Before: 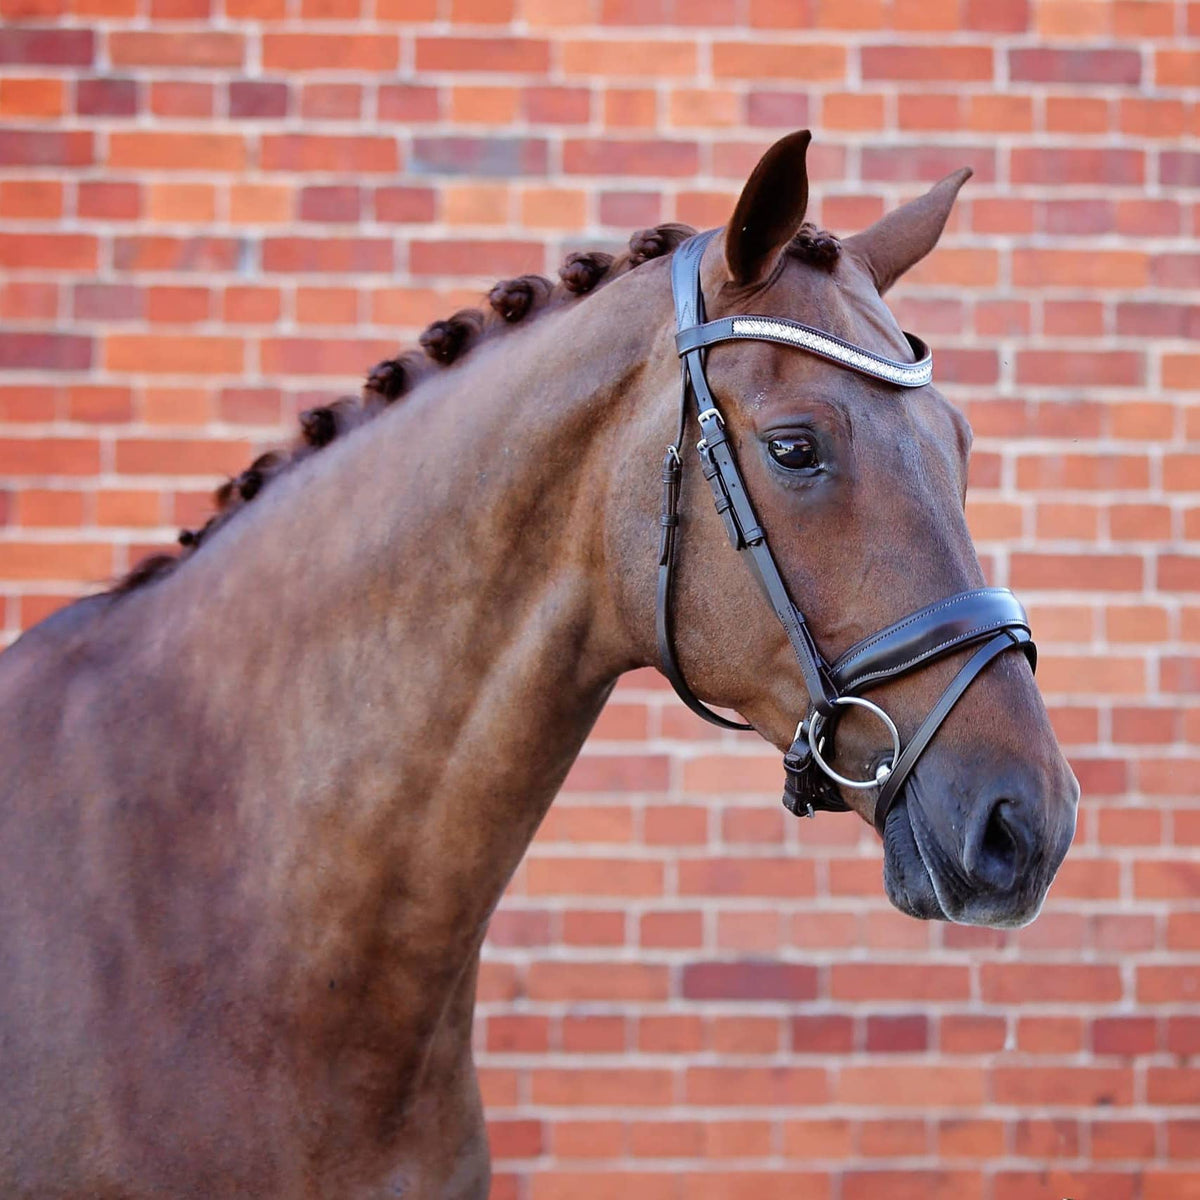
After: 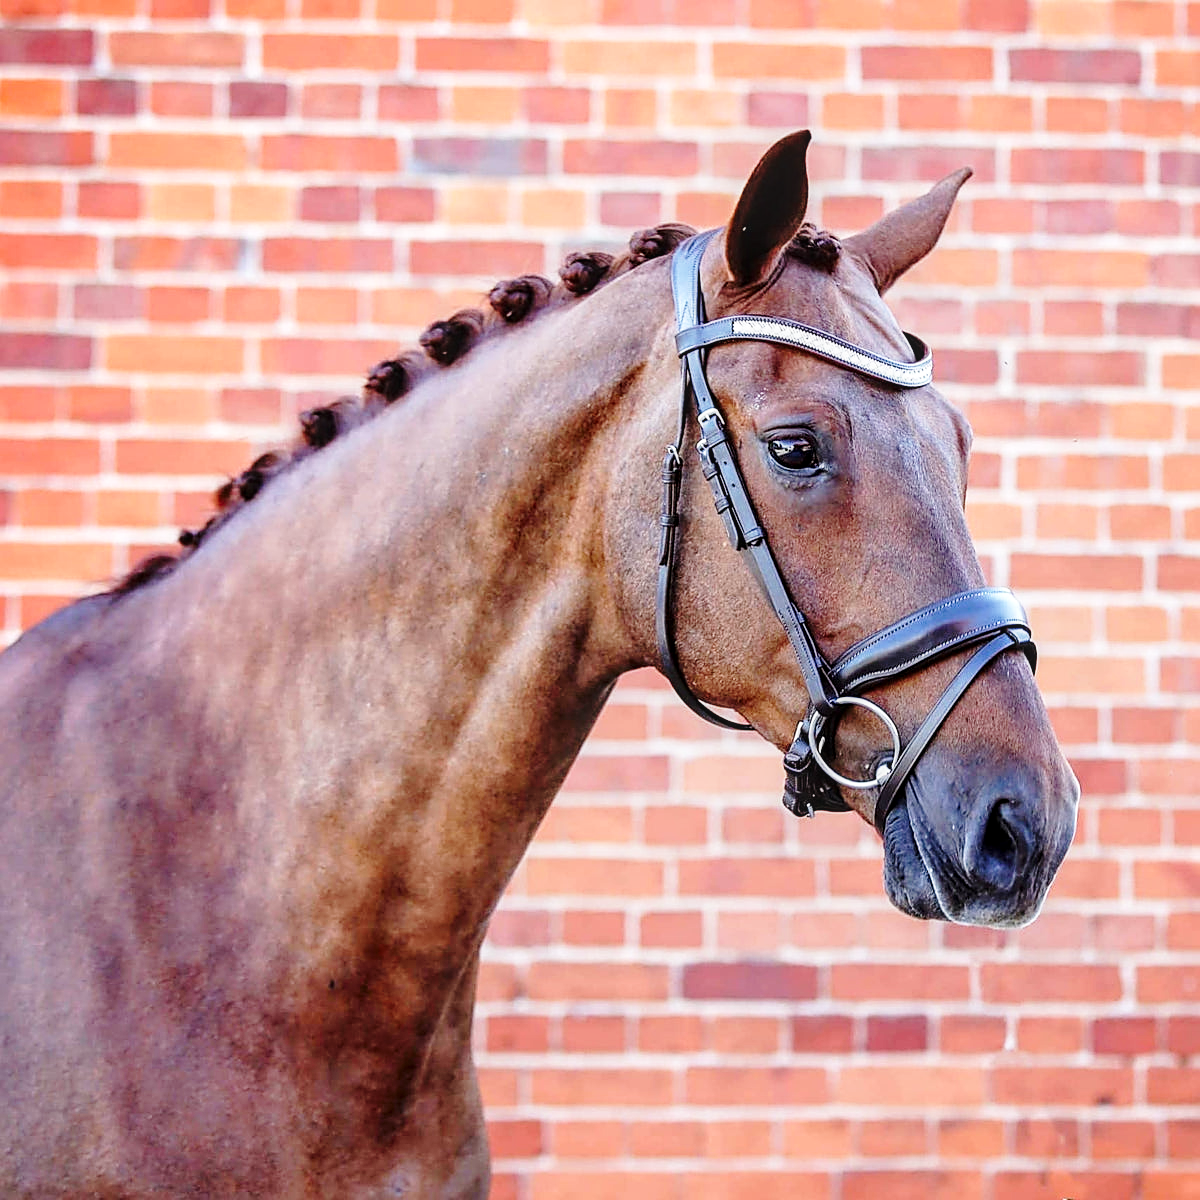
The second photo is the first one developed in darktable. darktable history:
sharpen: on, module defaults
base curve: curves: ch0 [(0, 0) (0.028, 0.03) (0.121, 0.232) (0.46, 0.748) (0.859, 0.968) (1, 1)], preserve colors none
local contrast: on, module defaults
